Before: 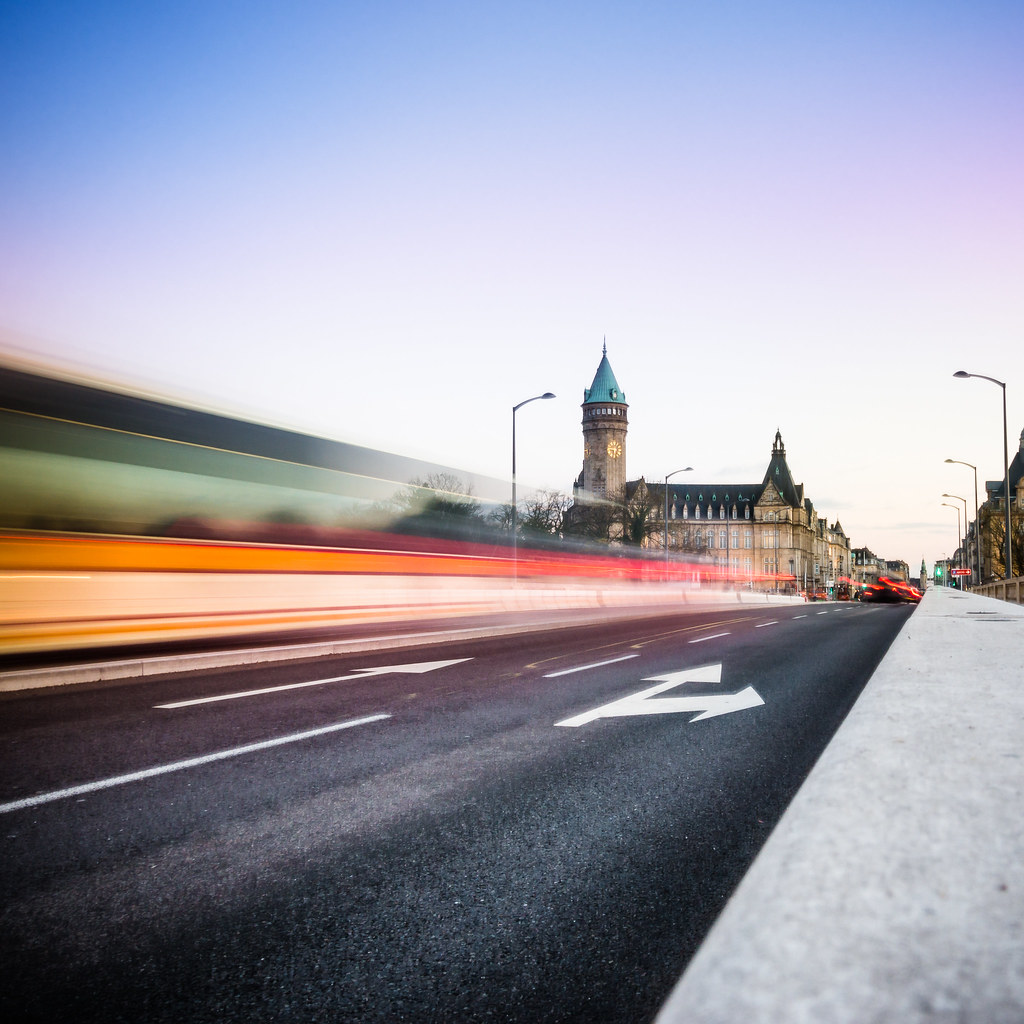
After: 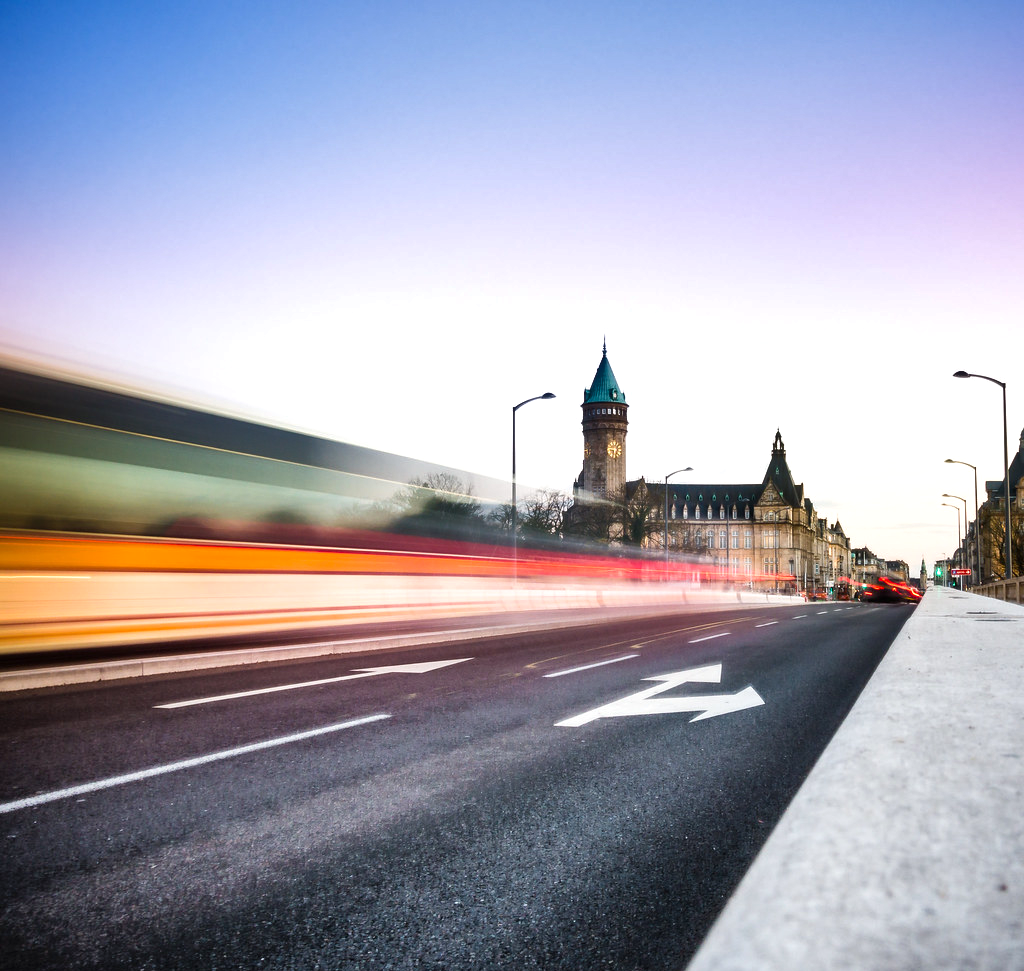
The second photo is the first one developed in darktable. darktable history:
crop and rotate: top 0%, bottom 5.097%
exposure: exposure 0.207 EV, compensate highlight preservation false
shadows and highlights: soften with gaussian
